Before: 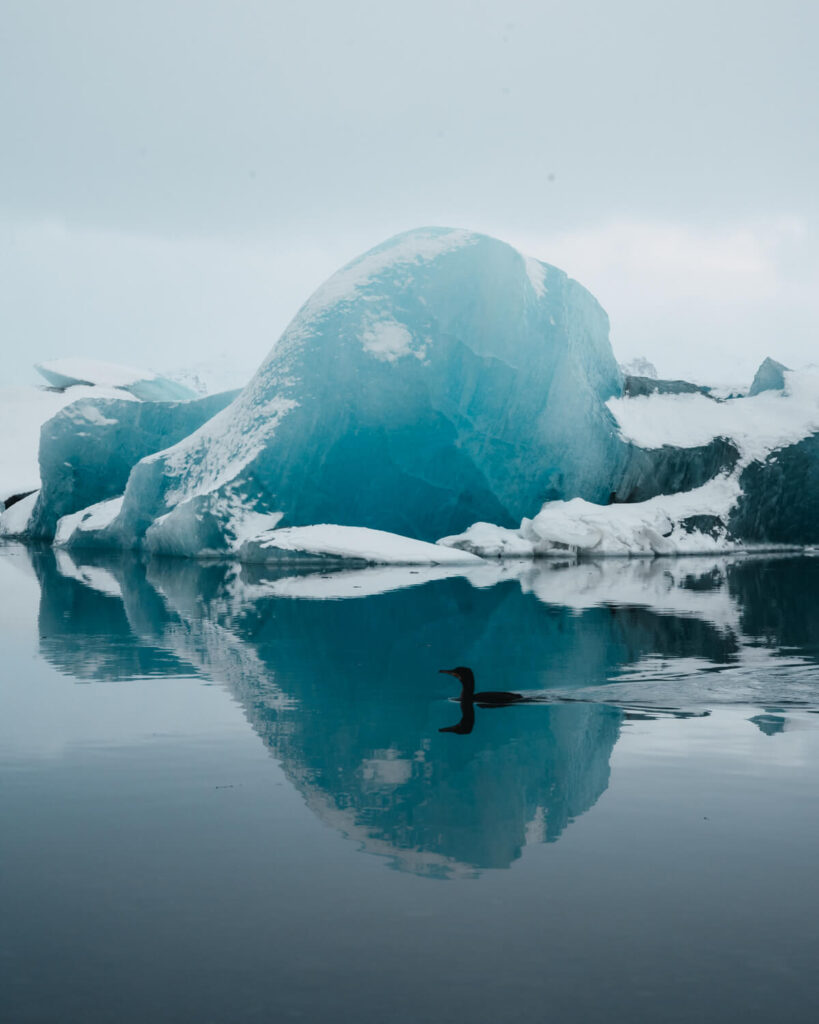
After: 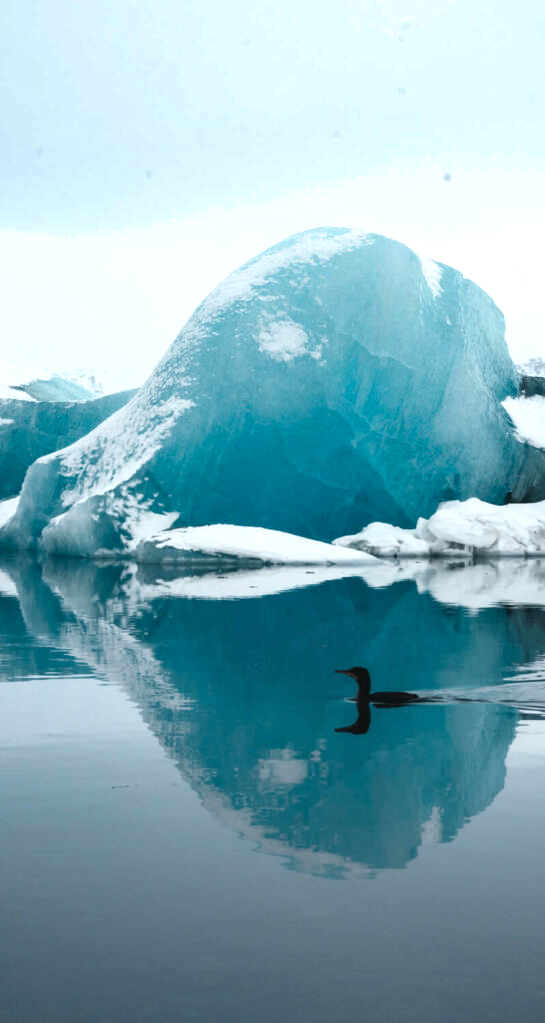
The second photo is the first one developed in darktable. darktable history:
exposure: exposure 0.611 EV, compensate exposure bias true, compensate highlight preservation false
crop and rotate: left 12.772%, right 20.615%
shadows and highlights: low approximation 0.01, soften with gaussian
